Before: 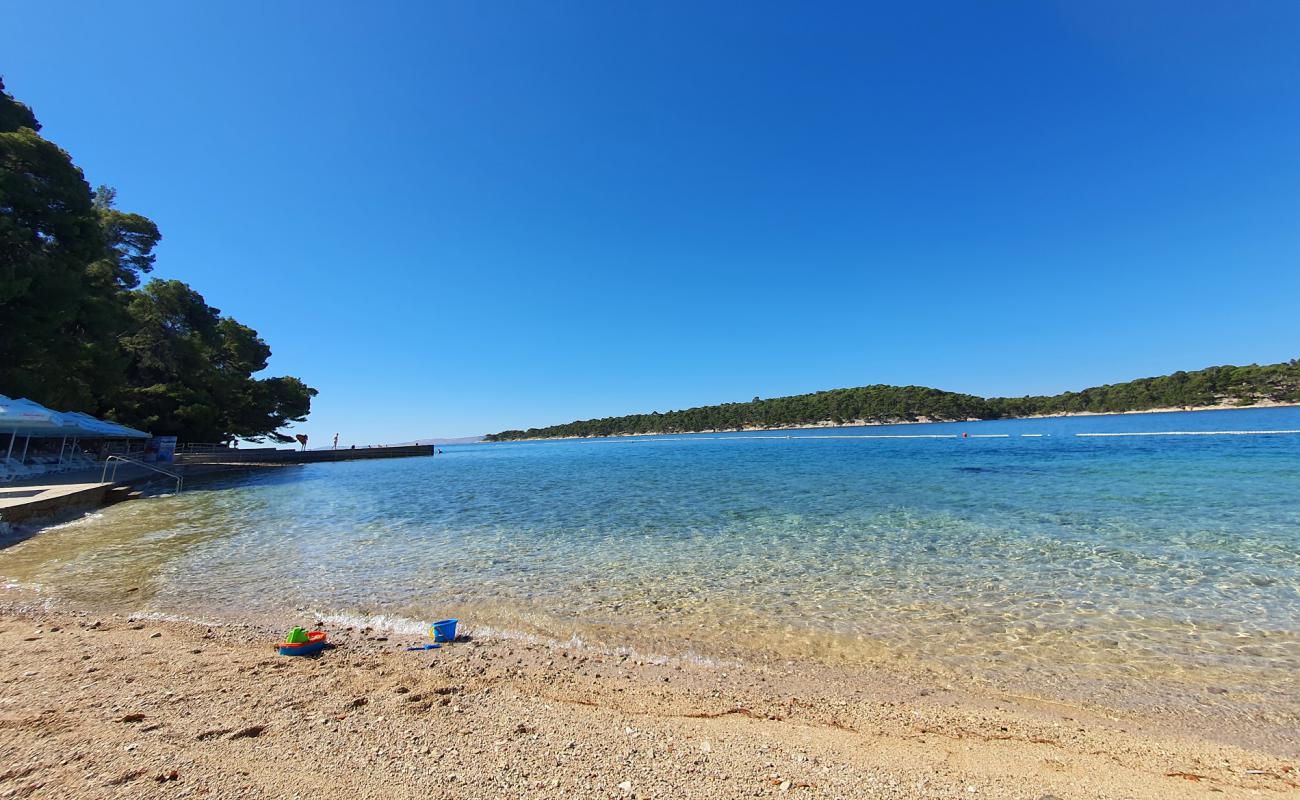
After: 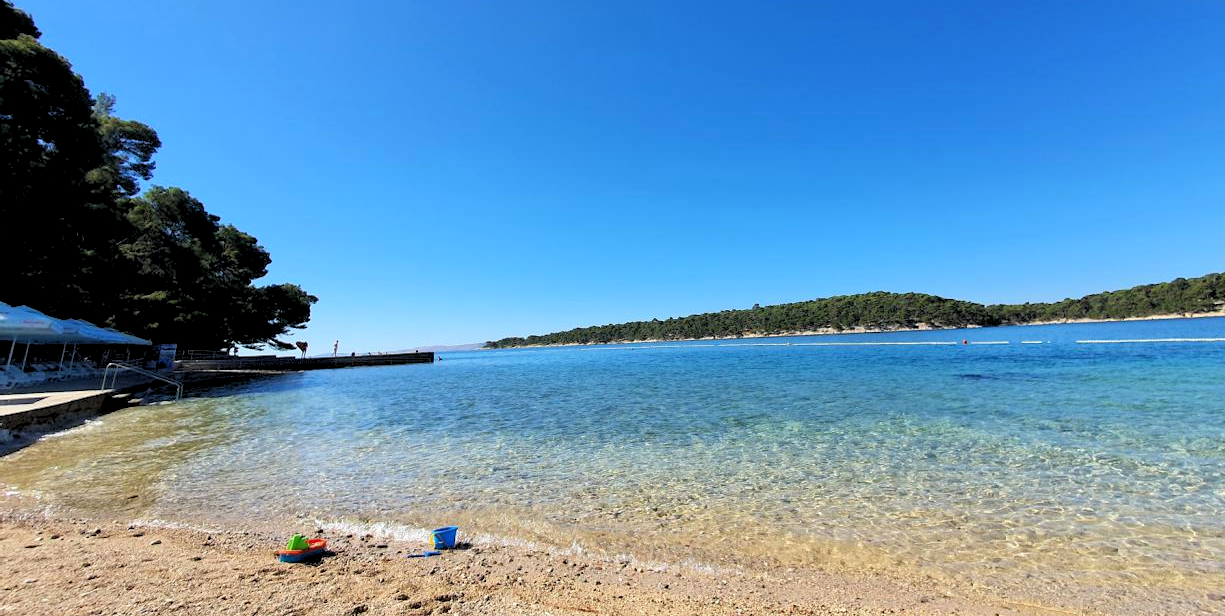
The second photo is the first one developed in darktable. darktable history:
crop and rotate: angle 0.03°, top 11.643%, right 5.651%, bottom 11.189%
rgb levels: levels [[0.013, 0.434, 0.89], [0, 0.5, 1], [0, 0.5, 1]]
